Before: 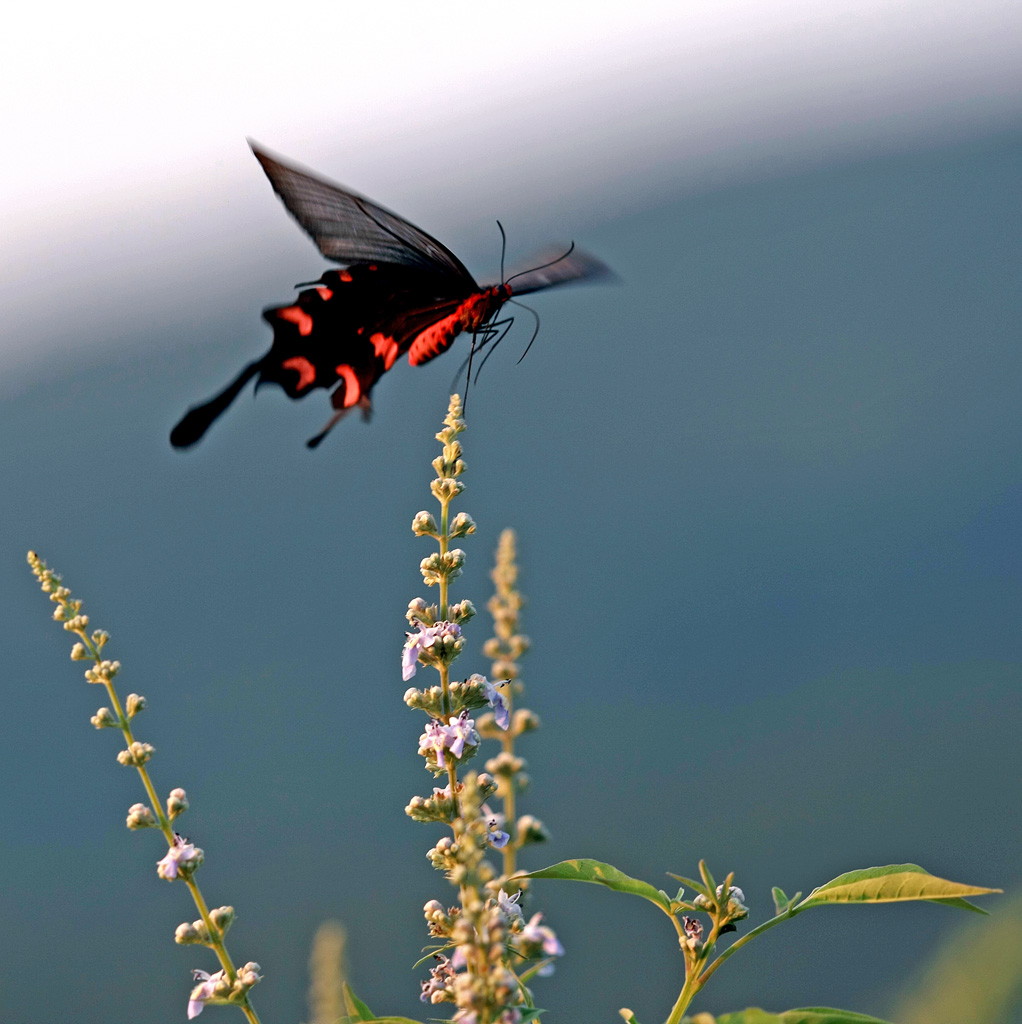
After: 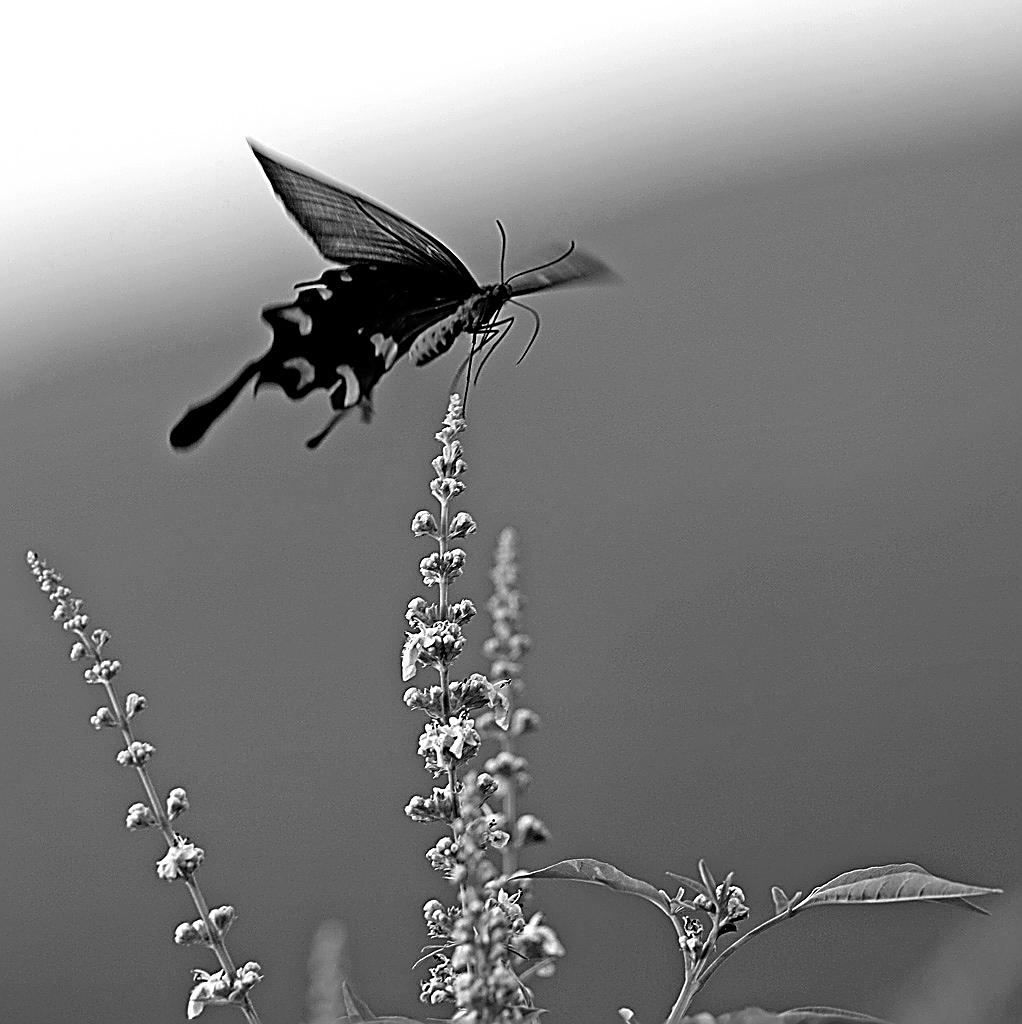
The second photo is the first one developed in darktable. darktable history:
shadows and highlights: shadows -70.33, highlights 33.41, soften with gaussian
sharpen: amount 1.85
color calibration: output gray [0.22, 0.42, 0.37, 0], gray › normalize channels true, illuminant custom, x 0.371, y 0.382, temperature 4282.59 K, gamut compression 0.018
